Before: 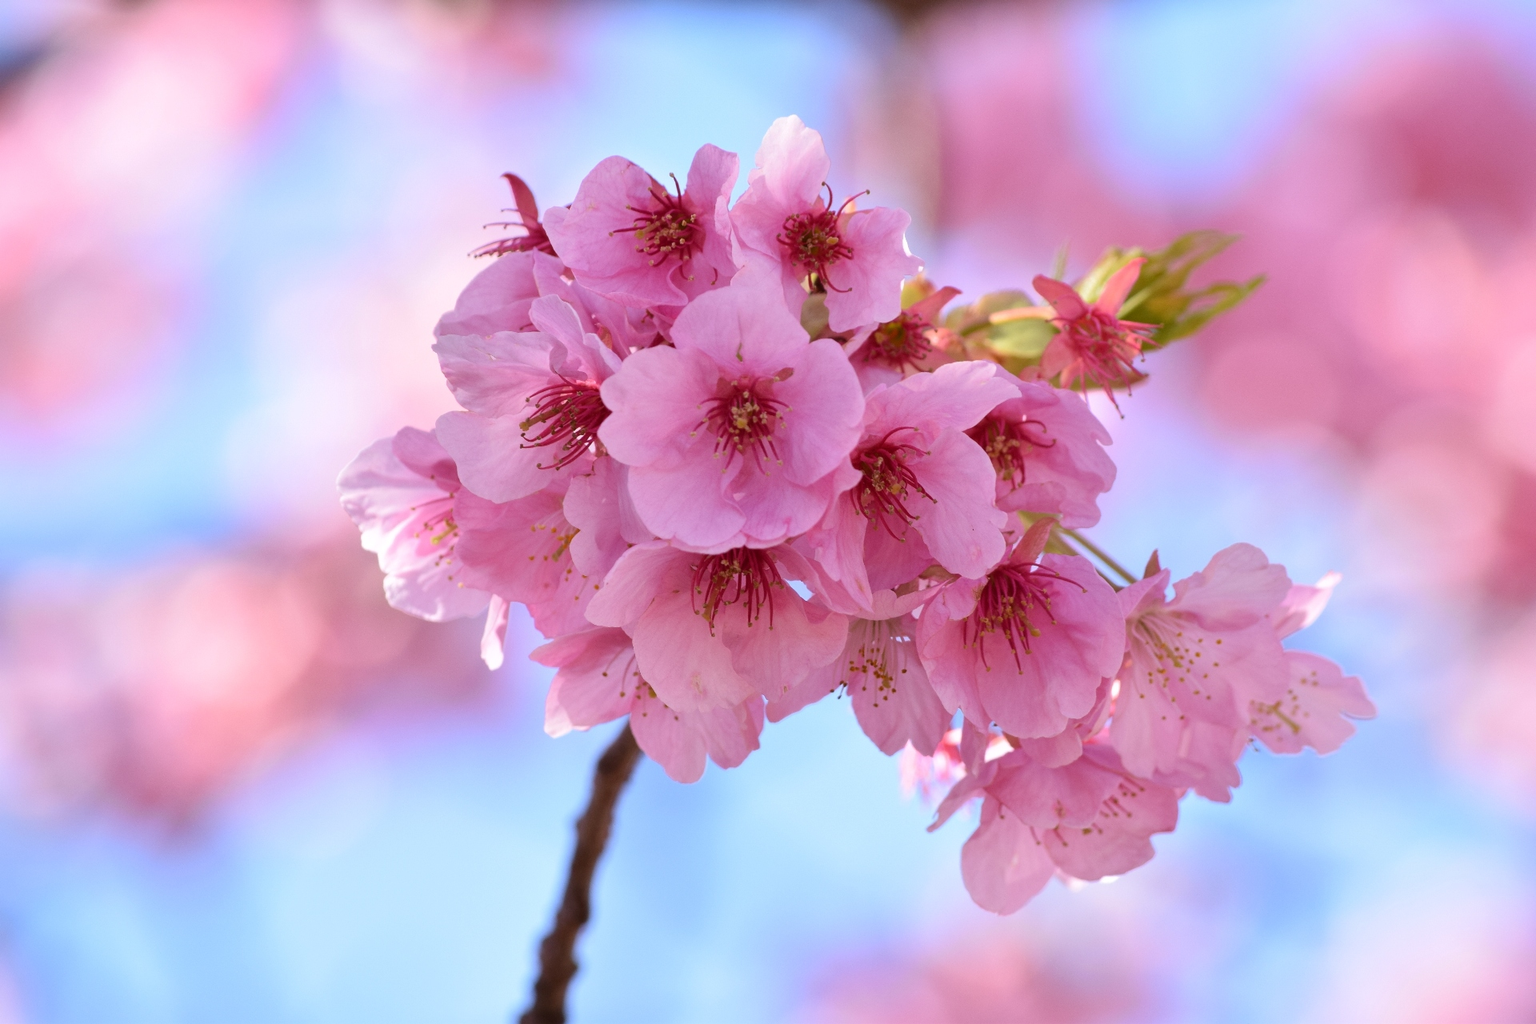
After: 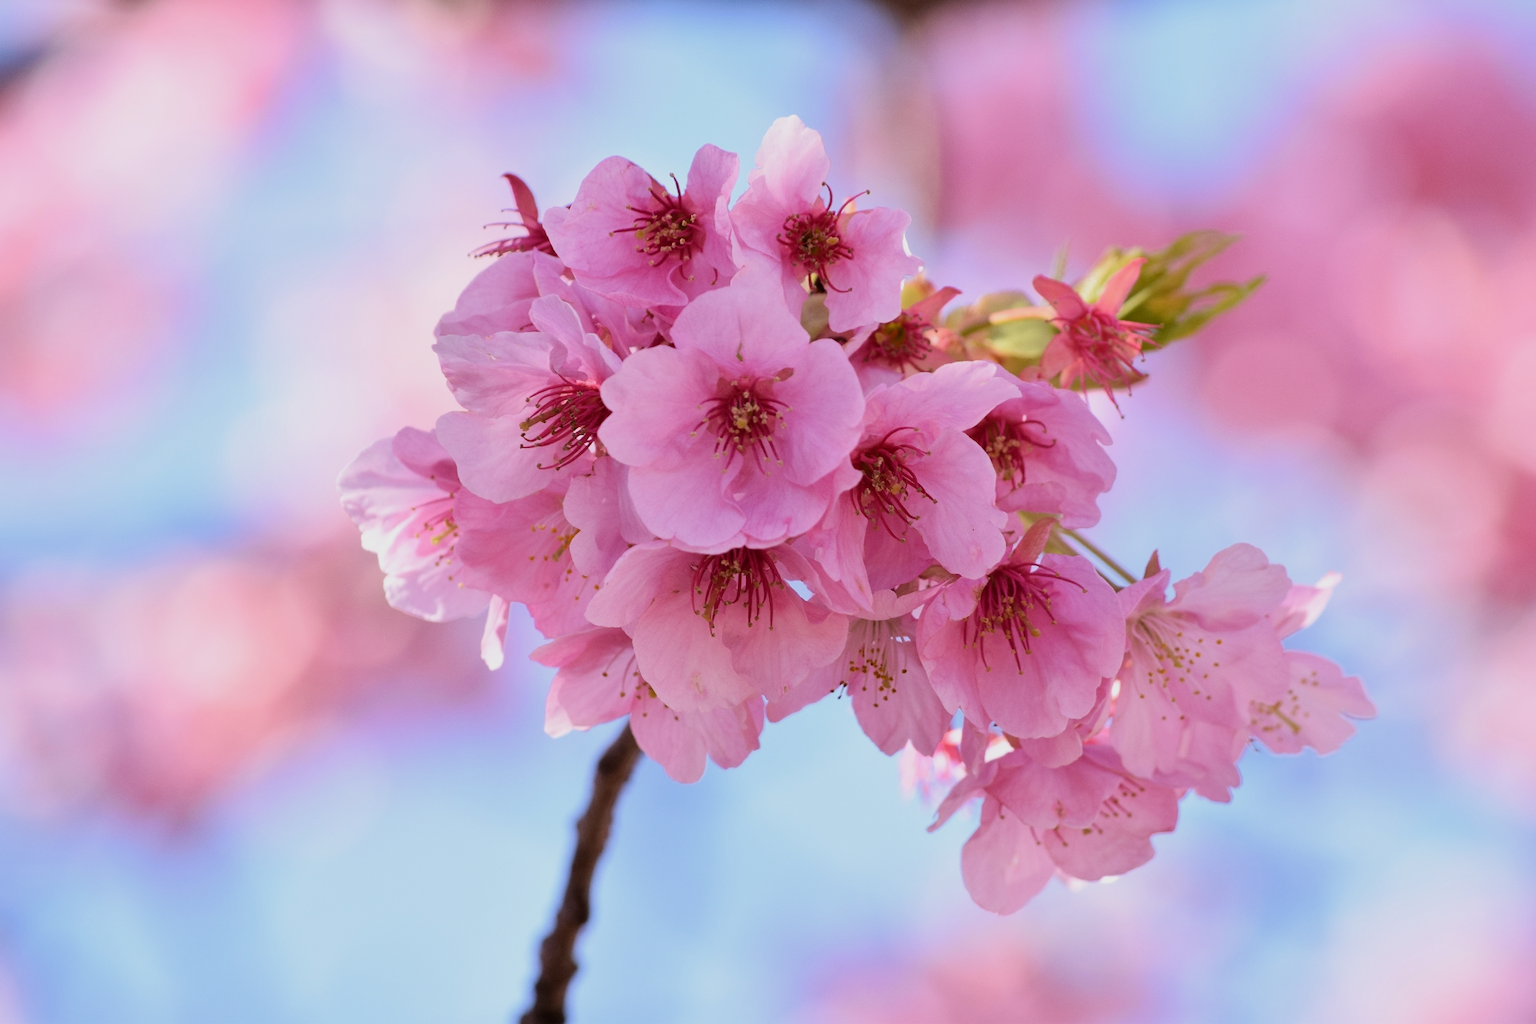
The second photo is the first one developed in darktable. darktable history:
filmic rgb: middle gray luminance 9.34%, black relative exposure -10.67 EV, white relative exposure 3.43 EV, threshold 5.96 EV, target black luminance 0%, hardness 5.97, latitude 59.63%, contrast 1.089, highlights saturation mix 4.64%, shadows ↔ highlights balance 29.14%, enable highlight reconstruction true
